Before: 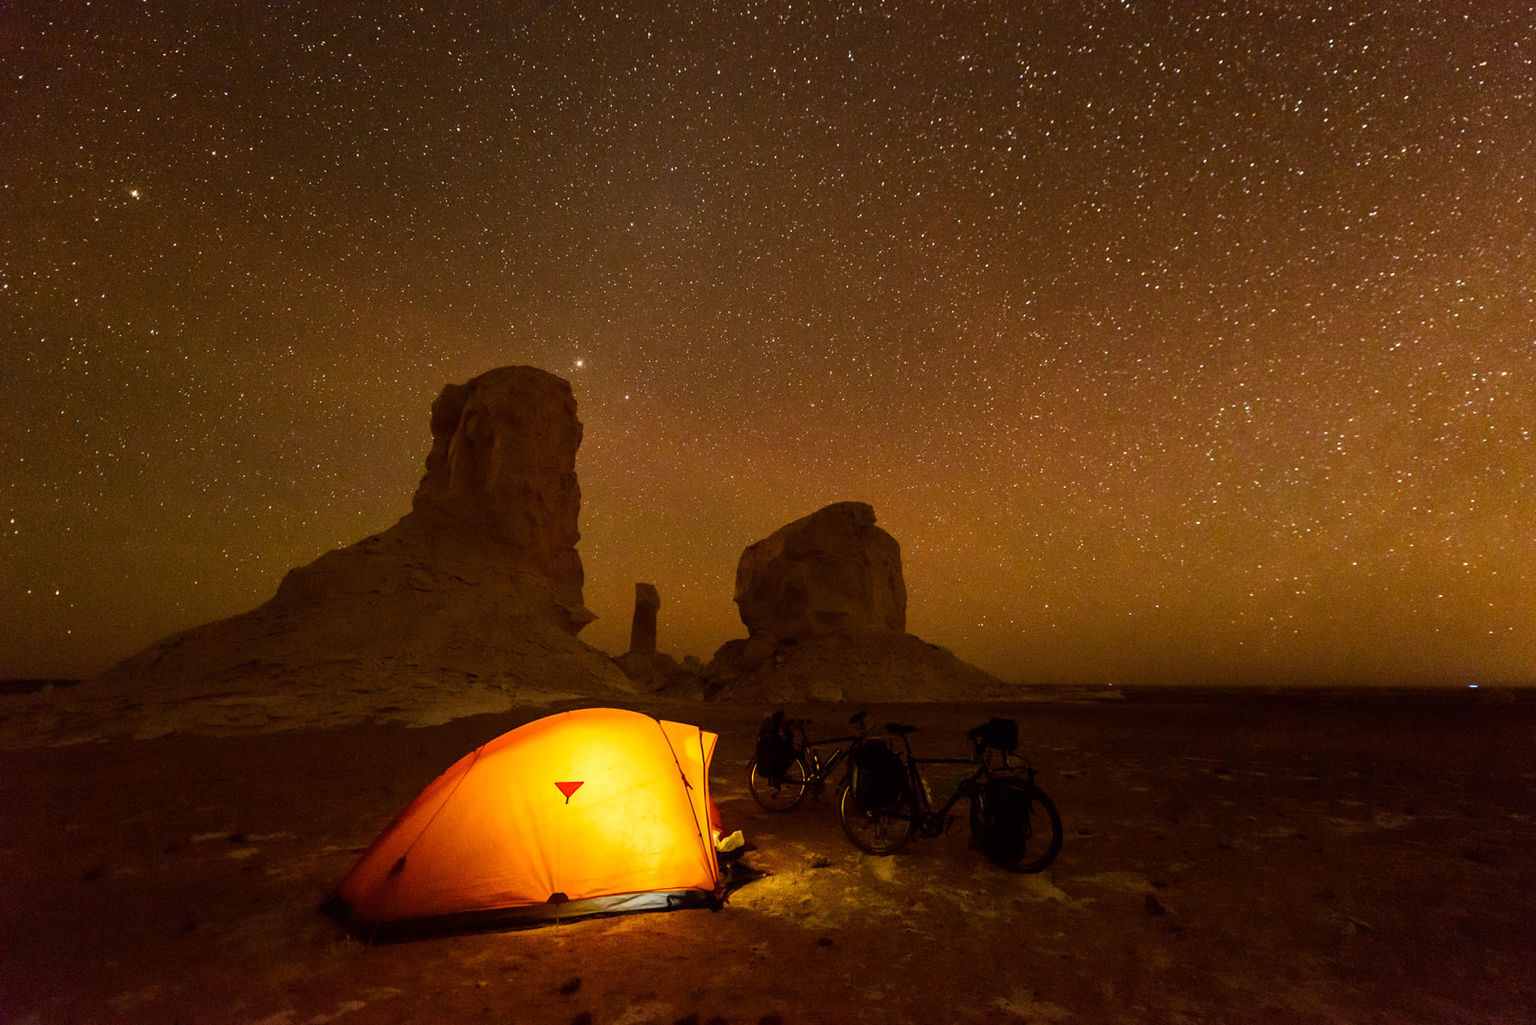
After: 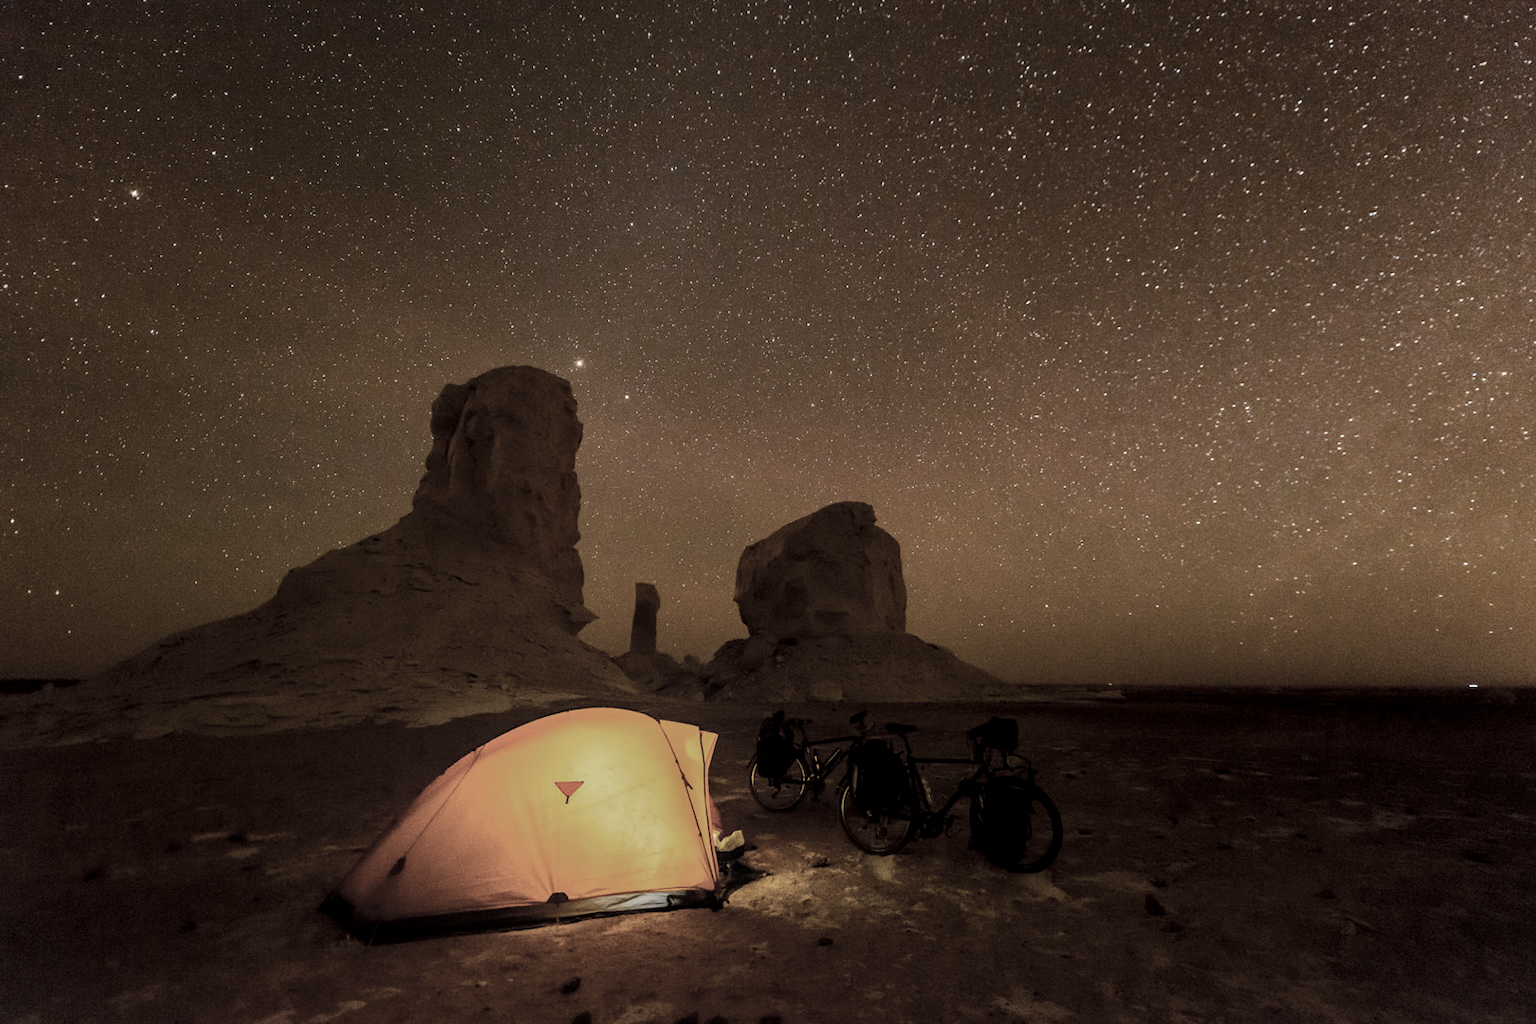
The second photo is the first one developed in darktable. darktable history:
local contrast: on, module defaults
shadows and highlights: shadows -20, white point adjustment -2, highlights -35
color zones: curves: ch0 [(0, 0.613) (0.01, 0.613) (0.245, 0.448) (0.498, 0.529) (0.642, 0.665) (0.879, 0.777) (0.99, 0.613)]; ch1 [(0, 0.035) (0.121, 0.189) (0.259, 0.197) (0.415, 0.061) (0.589, 0.022) (0.732, 0.022) (0.857, 0.026) (0.991, 0.053)]
